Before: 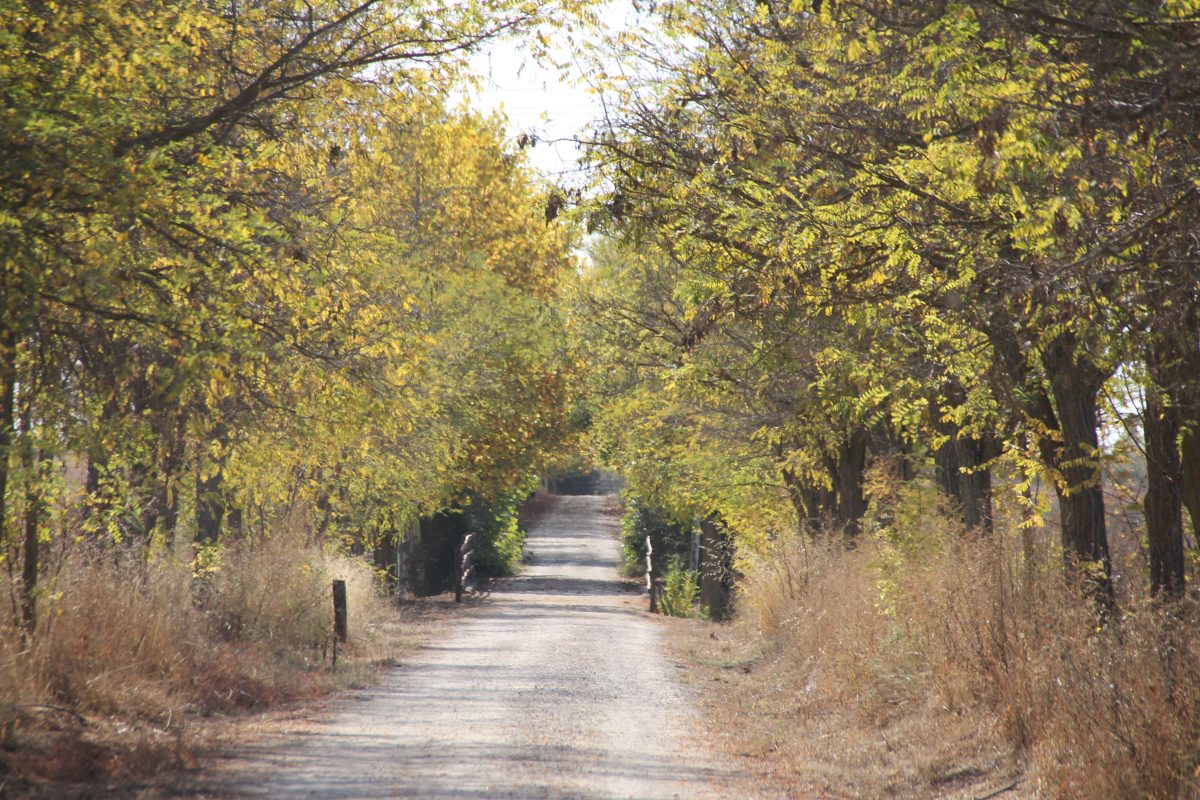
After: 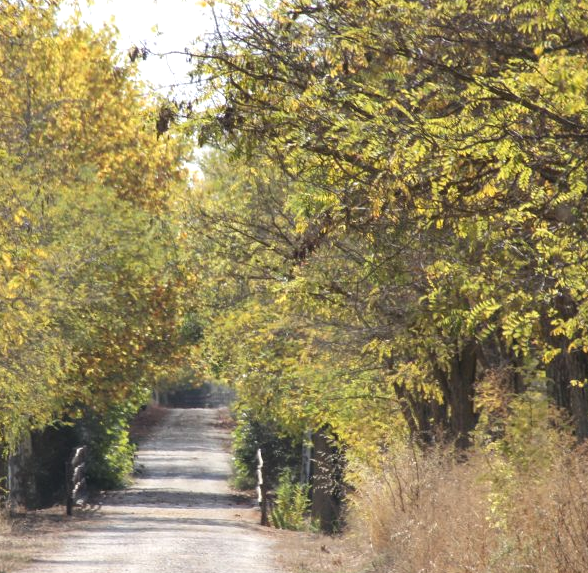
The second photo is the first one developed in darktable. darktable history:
local contrast: highlights 102%, shadows 99%, detail 119%, midtone range 0.2
levels: levels [0.016, 0.492, 0.969]
crop: left 32.439%, top 10.98%, right 18.487%, bottom 17.373%
